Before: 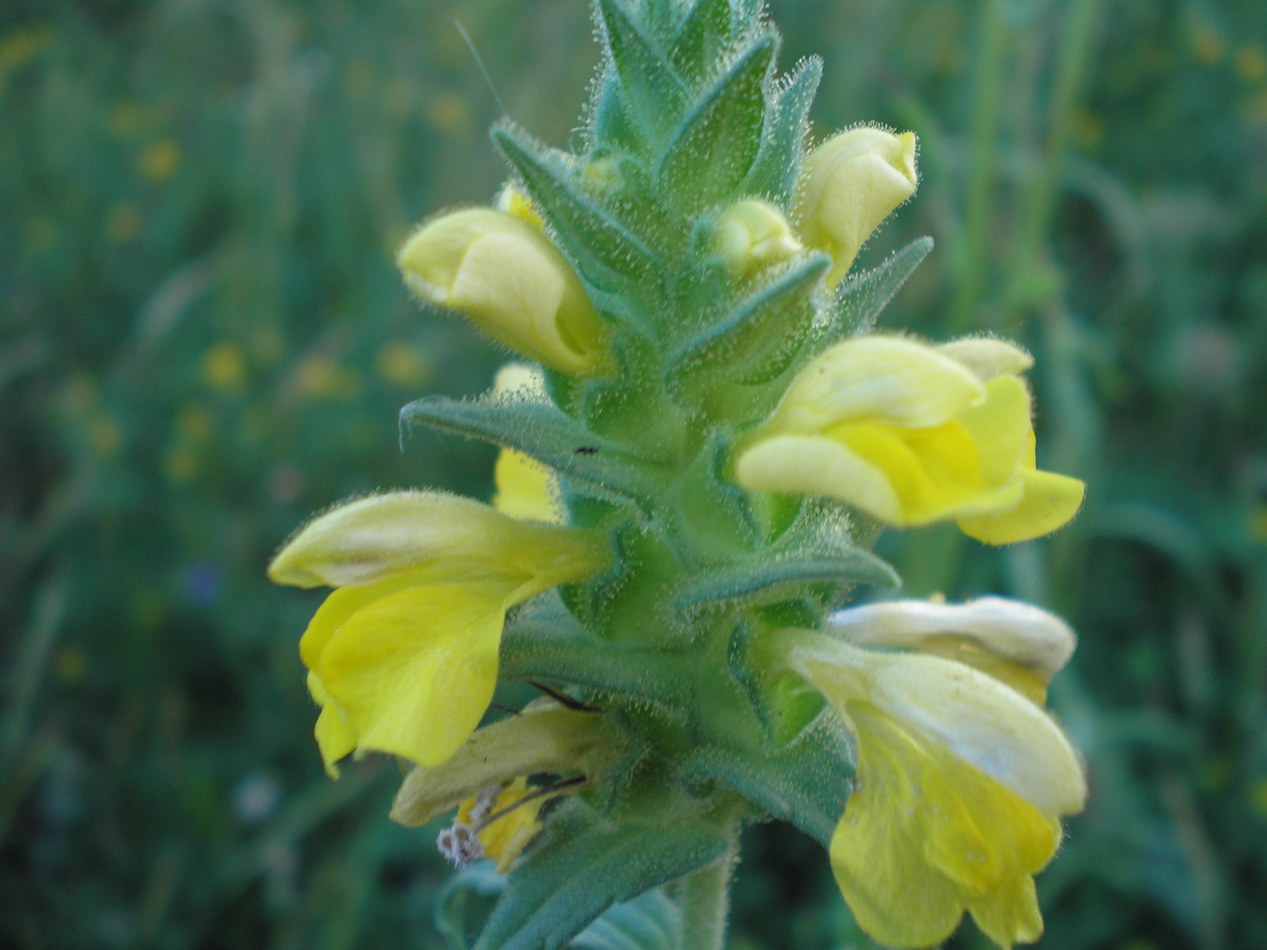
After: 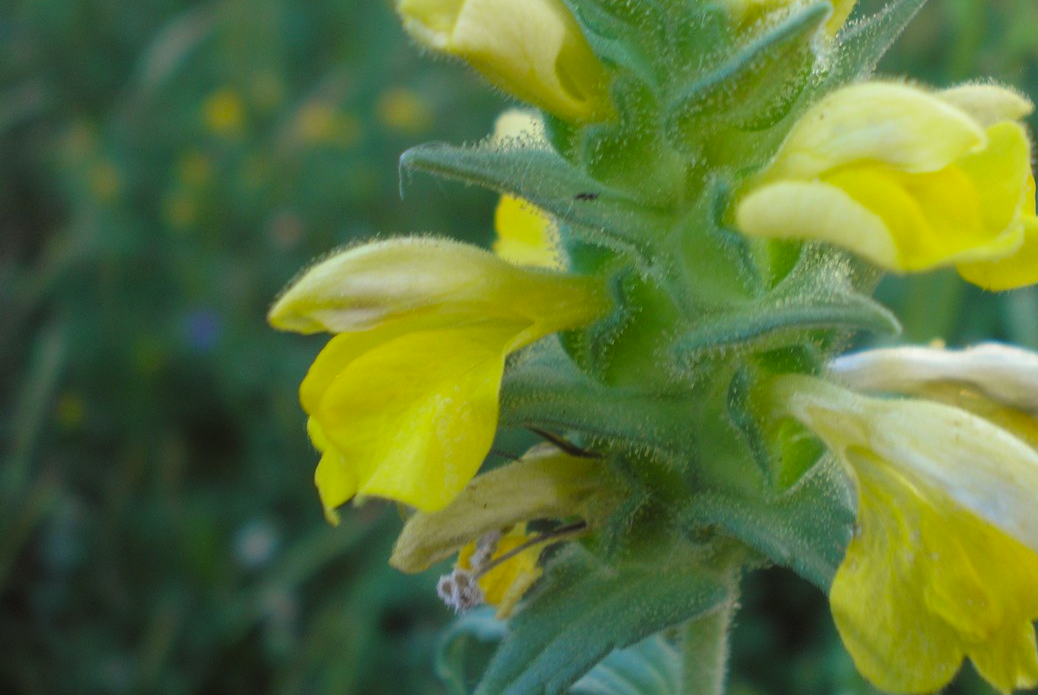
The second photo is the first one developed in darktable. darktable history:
crop: top 26.738%, right 18.036%
color balance rgb: shadows lift › luminance -7.659%, shadows lift › chroma 2.112%, shadows lift › hue 167.21°, power › chroma 1.04%, power › hue 25.73°, perceptual saturation grading › global saturation 19.571%
haze removal: strength -0.11, compatibility mode true, adaptive false
